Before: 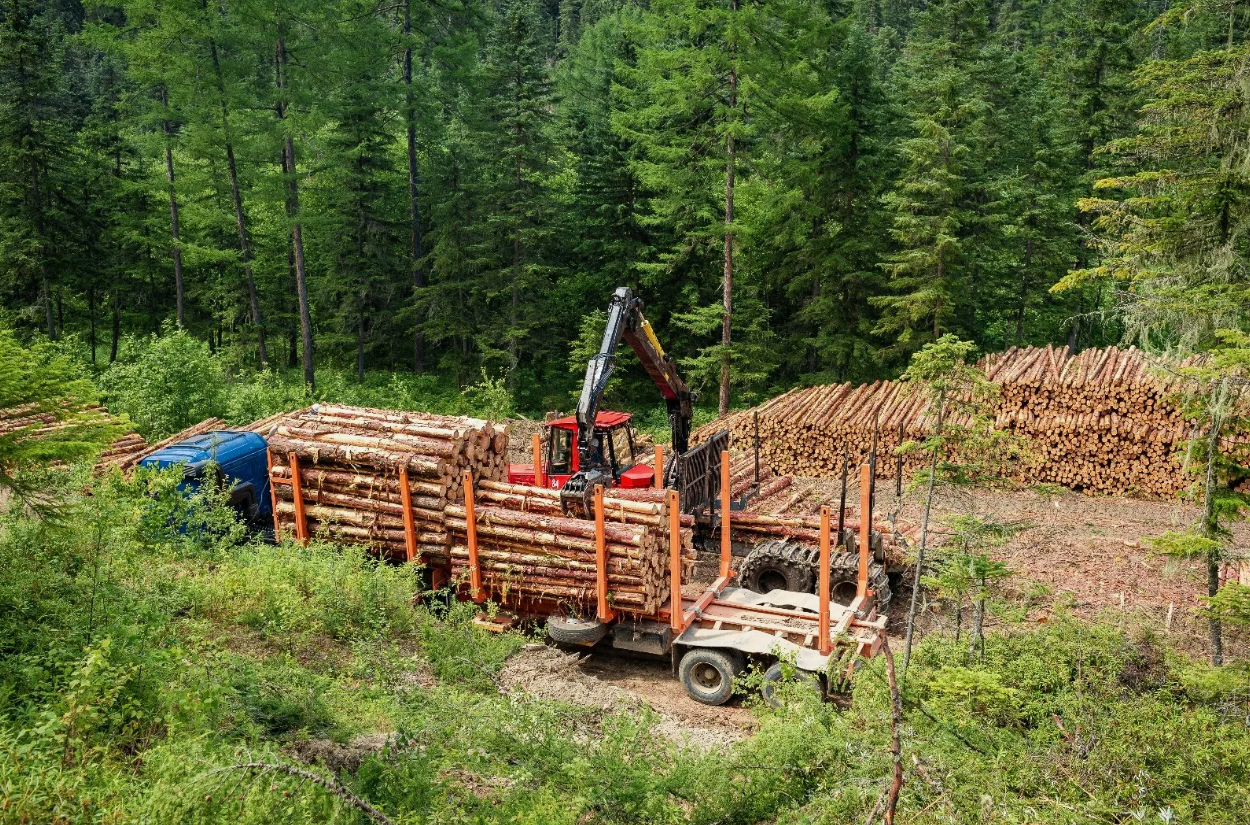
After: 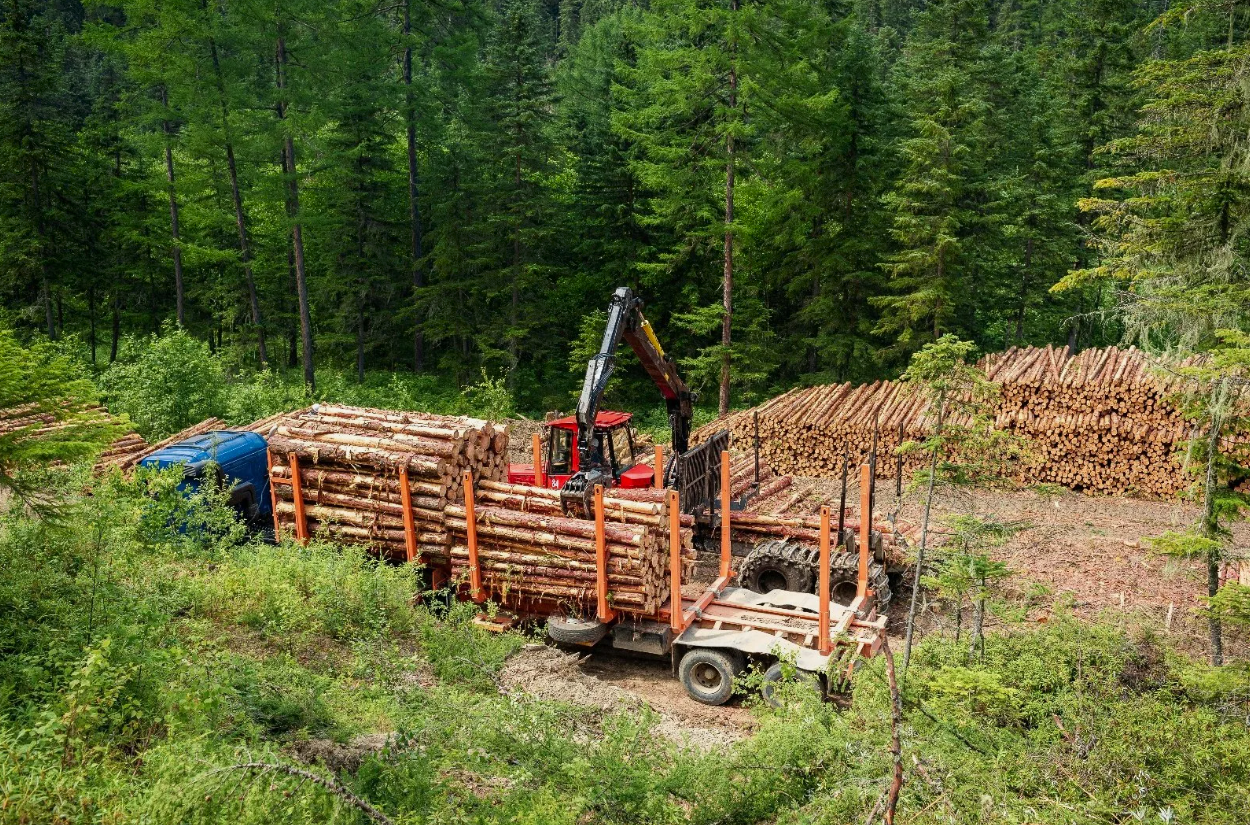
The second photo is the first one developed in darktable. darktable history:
shadows and highlights: shadows -54.3, highlights 86.09, soften with gaussian
